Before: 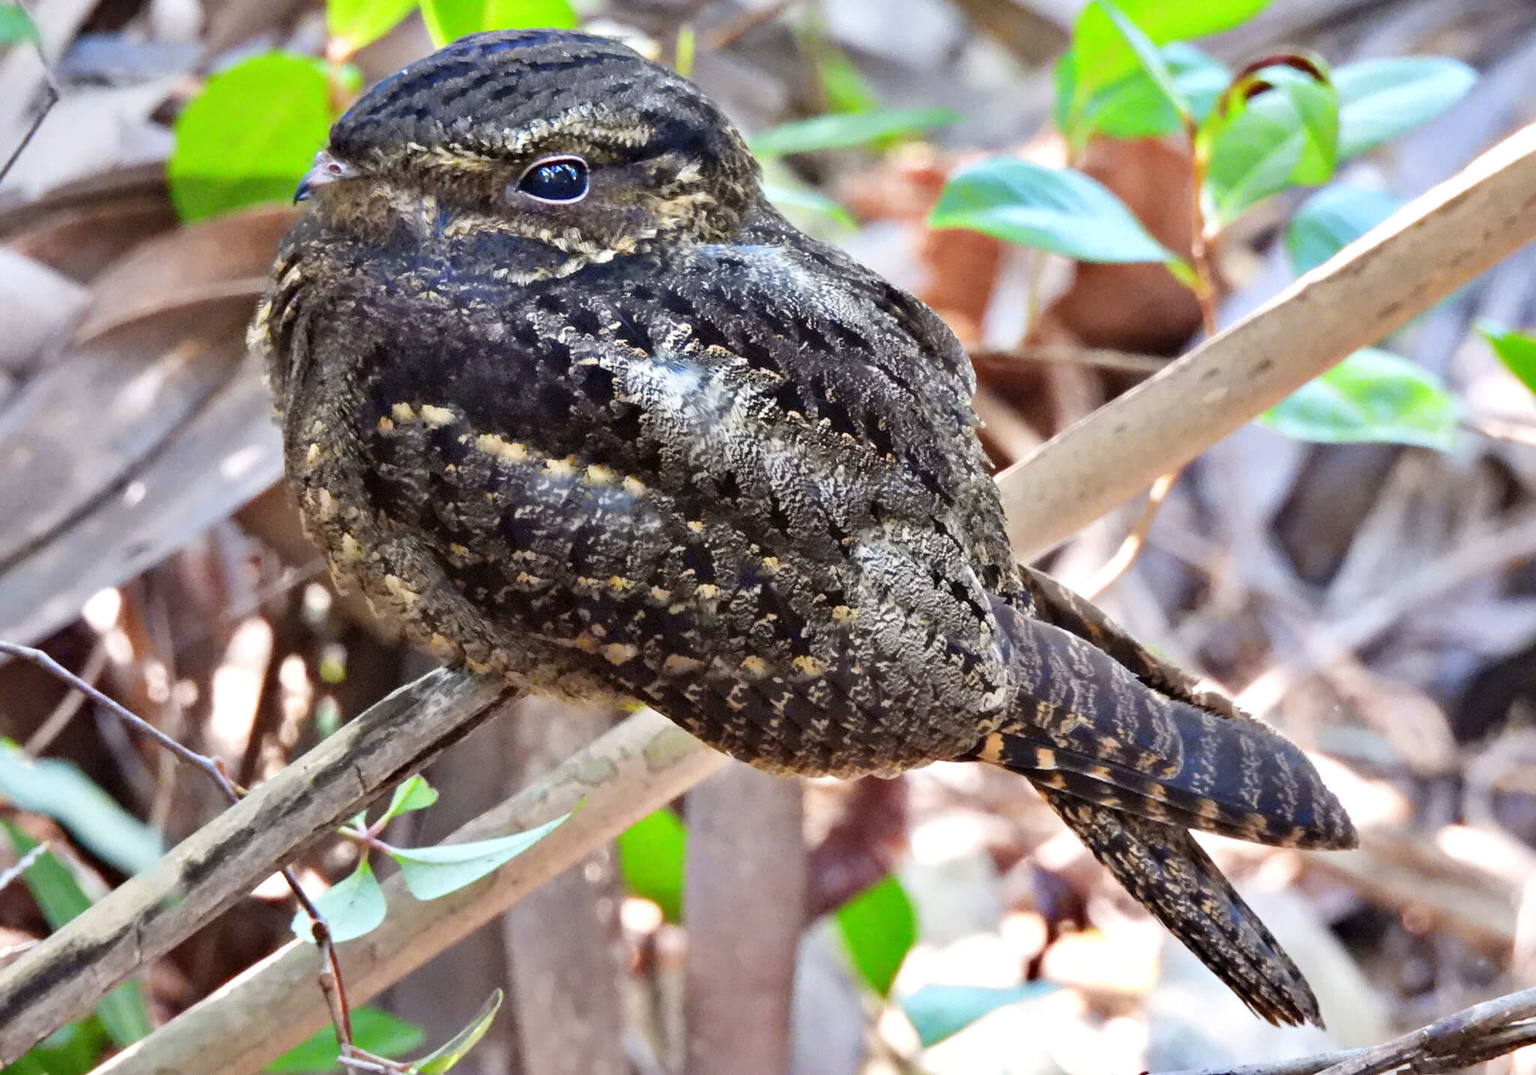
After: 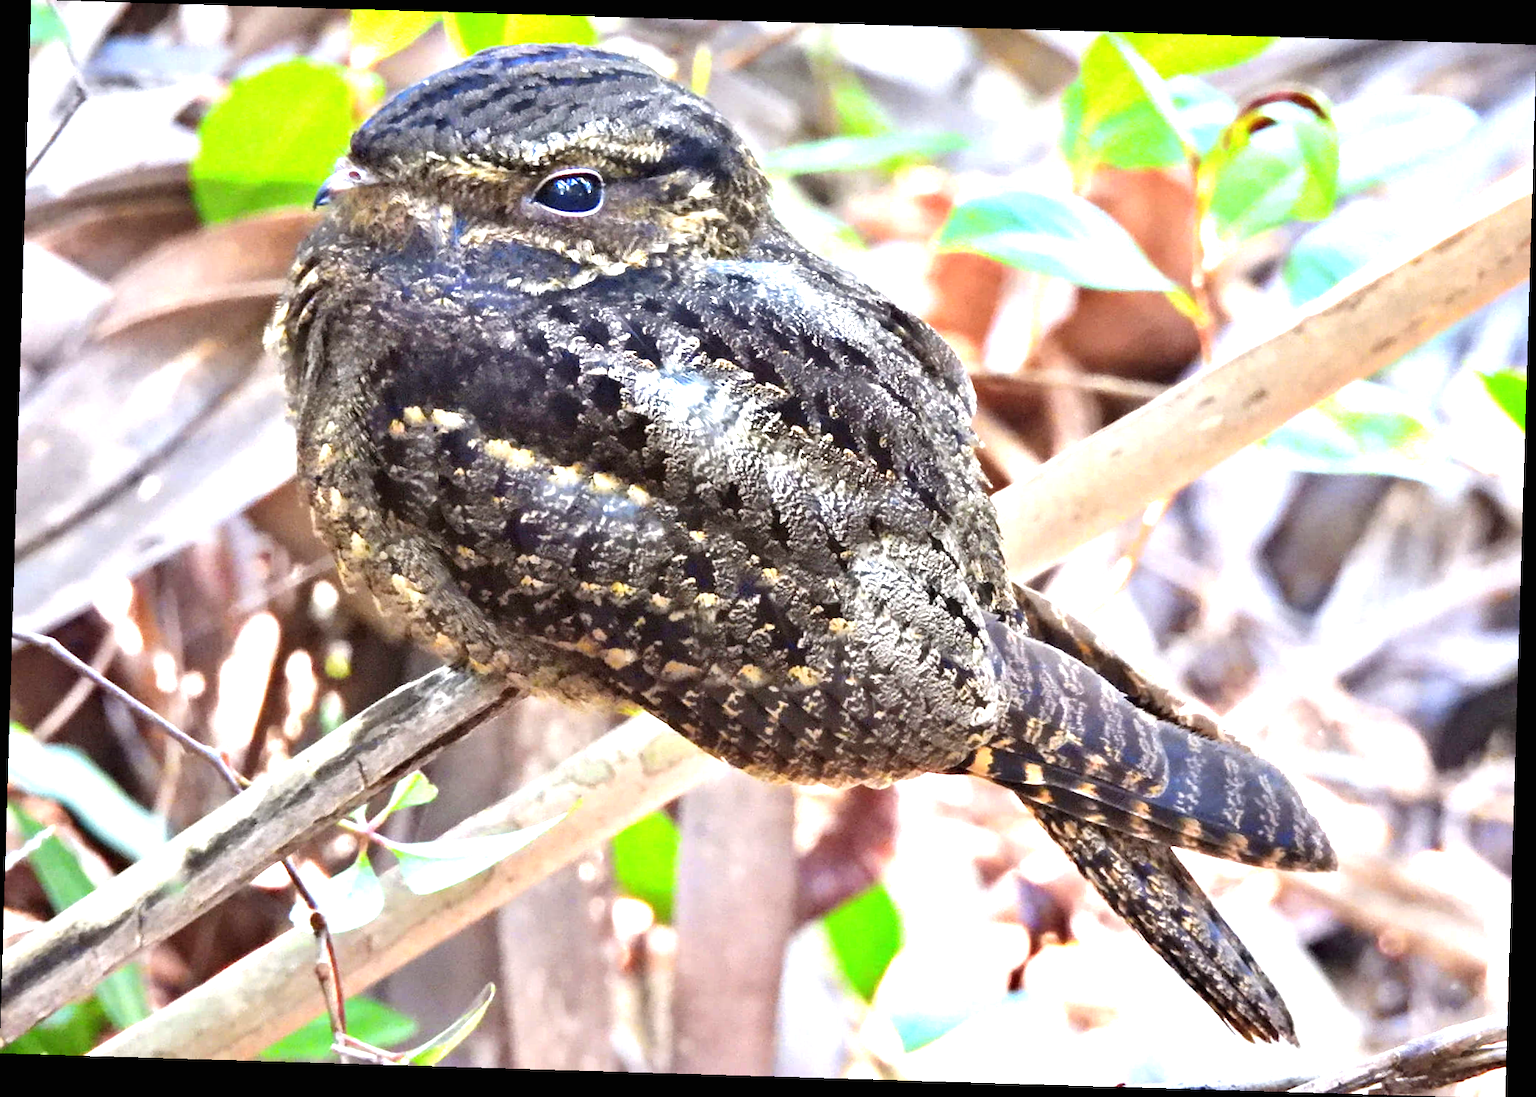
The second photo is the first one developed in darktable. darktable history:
rotate and perspective: rotation 1.72°, automatic cropping off
exposure: black level correction 0, exposure 1.1 EV, compensate highlight preservation false
